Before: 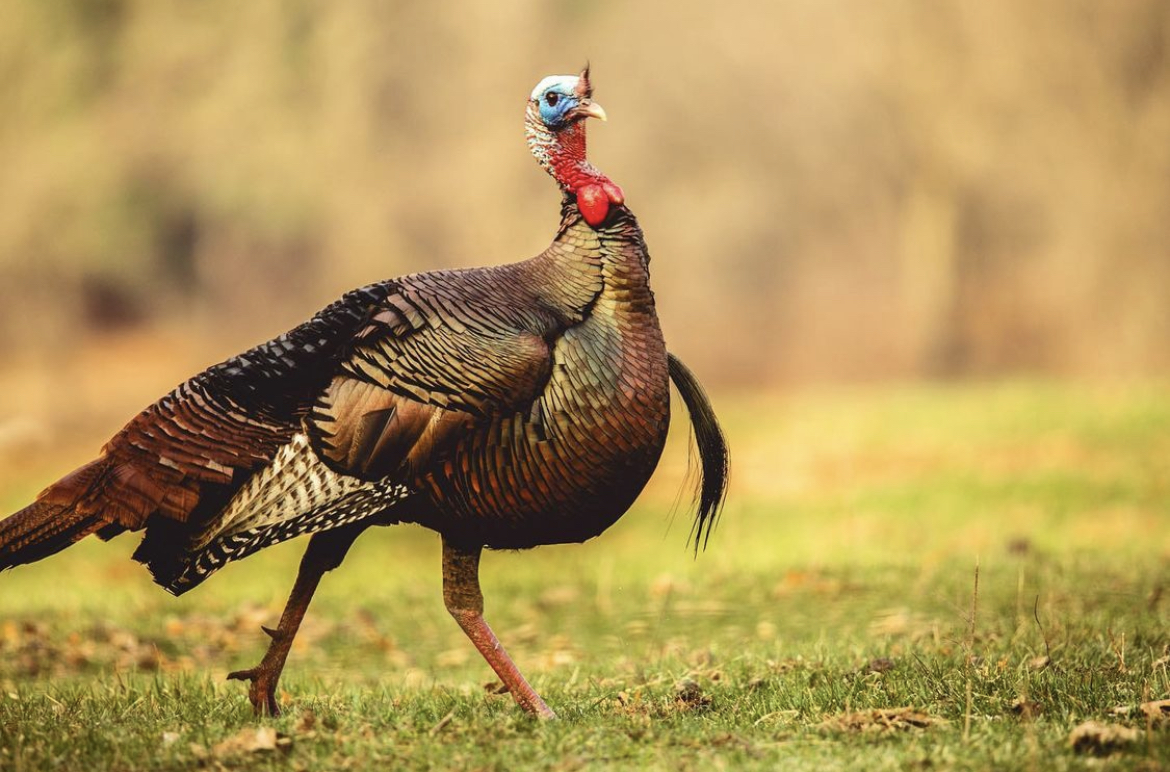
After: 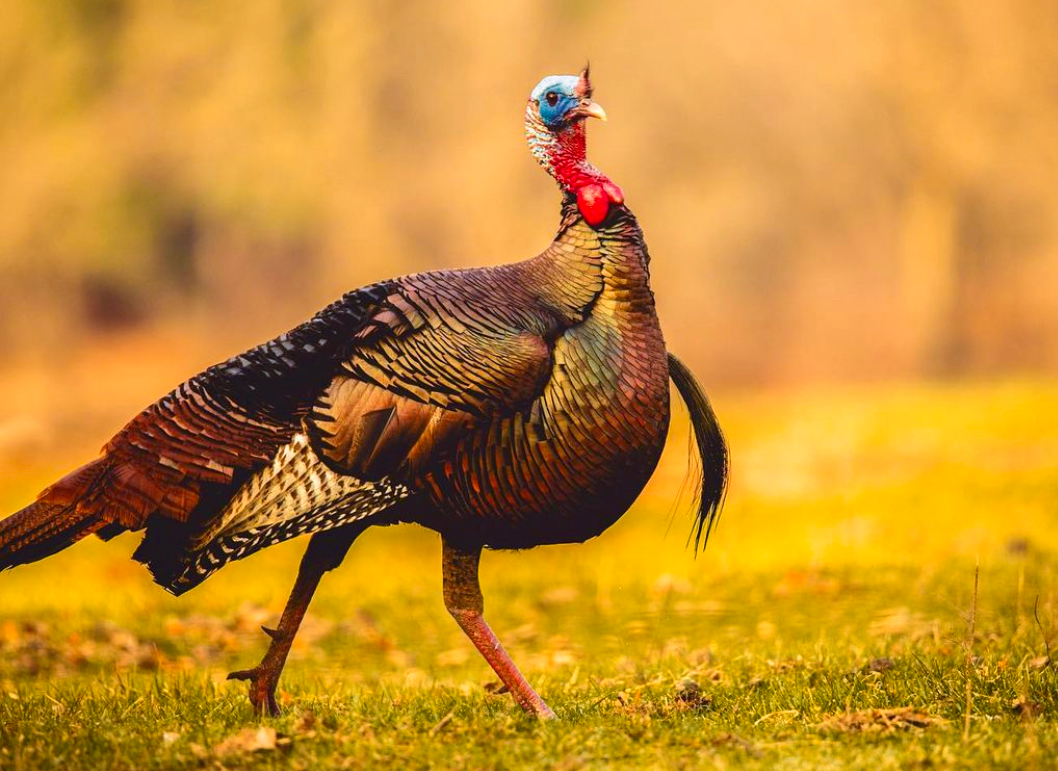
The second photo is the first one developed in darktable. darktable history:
crop: right 9.52%, bottom 0.036%
velvia: strength 26.73%
color calibration: illuminant as shot in camera, x 0.358, y 0.373, temperature 4628.91 K
color zones: curves: ch0 [(0, 0.499) (0.143, 0.5) (0.286, 0.5) (0.429, 0.476) (0.571, 0.284) (0.714, 0.243) (0.857, 0.449) (1, 0.499)]; ch1 [(0, 0.532) (0.143, 0.645) (0.286, 0.696) (0.429, 0.211) (0.571, 0.504) (0.714, 0.493) (0.857, 0.495) (1, 0.532)]; ch2 [(0, 0.5) (0.143, 0.5) (0.286, 0.427) (0.429, 0.324) (0.571, 0.5) (0.714, 0.5) (0.857, 0.5) (1, 0.5)]
